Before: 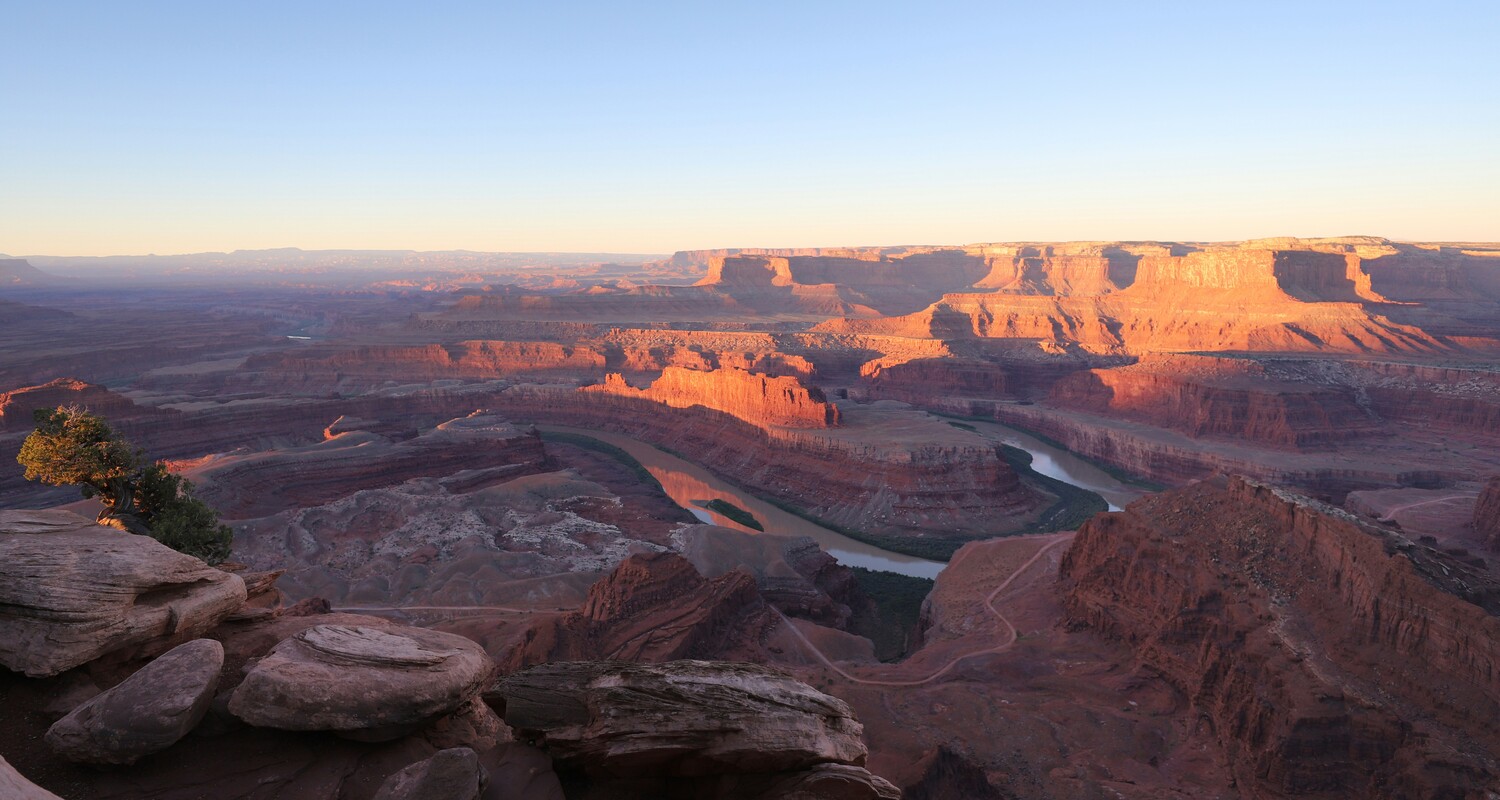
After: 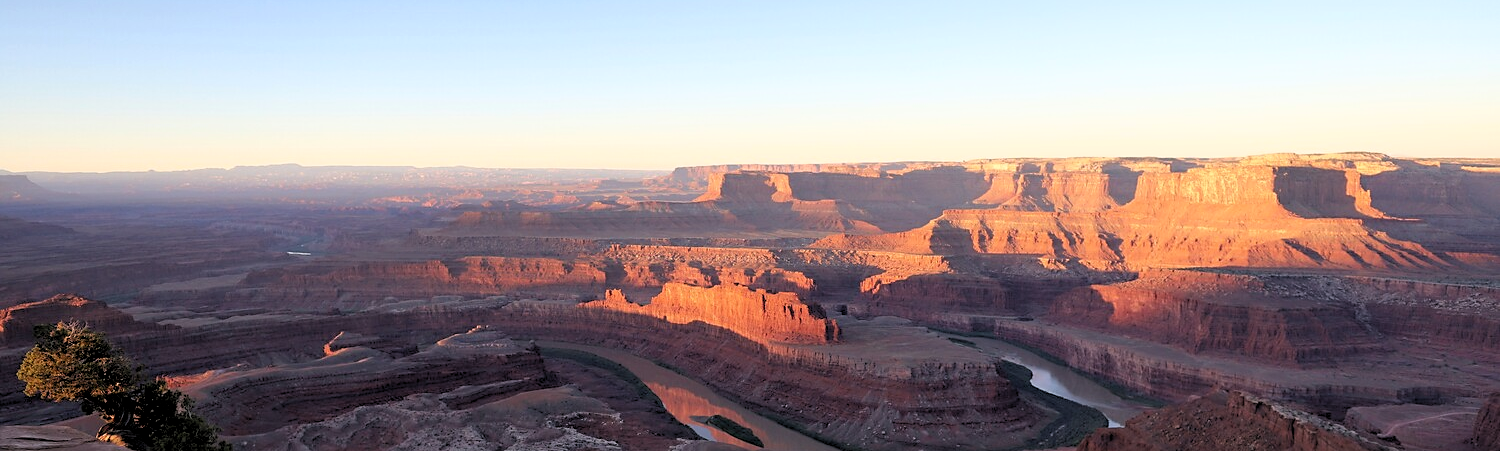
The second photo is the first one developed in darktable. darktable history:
crop and rotate: top 10.559%, bottom 32.987%
sharpen: radius 1.851, amount 0.4, threshold 1.545
base curve: curves: ch0 [(0.017, 0) (0.425, 0.441) (0.844, 0.933) (1, 1)]
